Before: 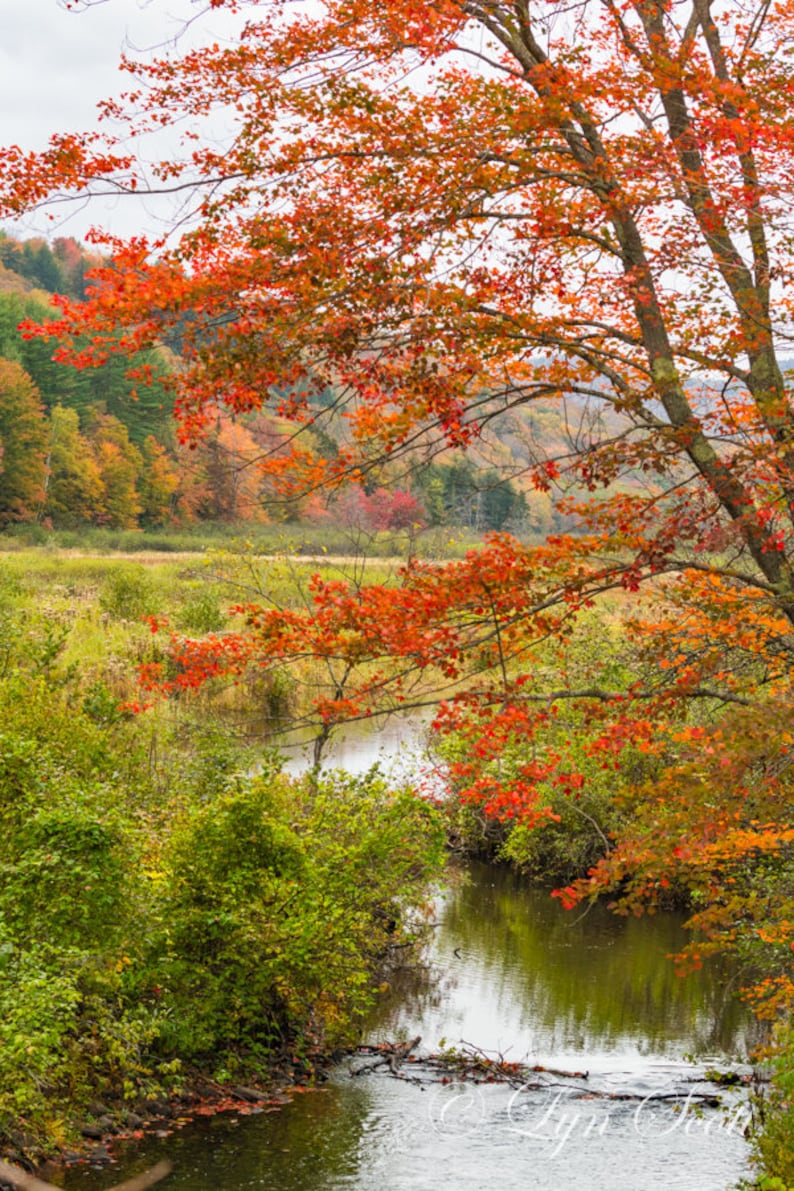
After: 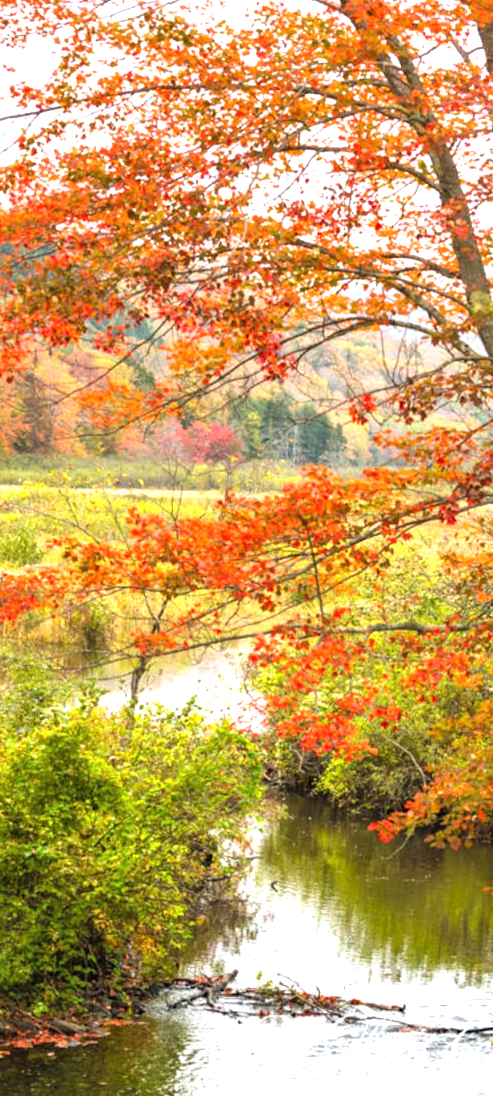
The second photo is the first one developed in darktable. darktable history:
tone equalizer: edges refinement/feathering 500, mask exposure compensation -1.57 EV, preserve details no
exposure: exposure 1 EV, compensate exposure bias true, compensate highlight preservation false
crop and rotate: left 23.121%, top 5.641%, right 14.681%, bottom 2.281%
